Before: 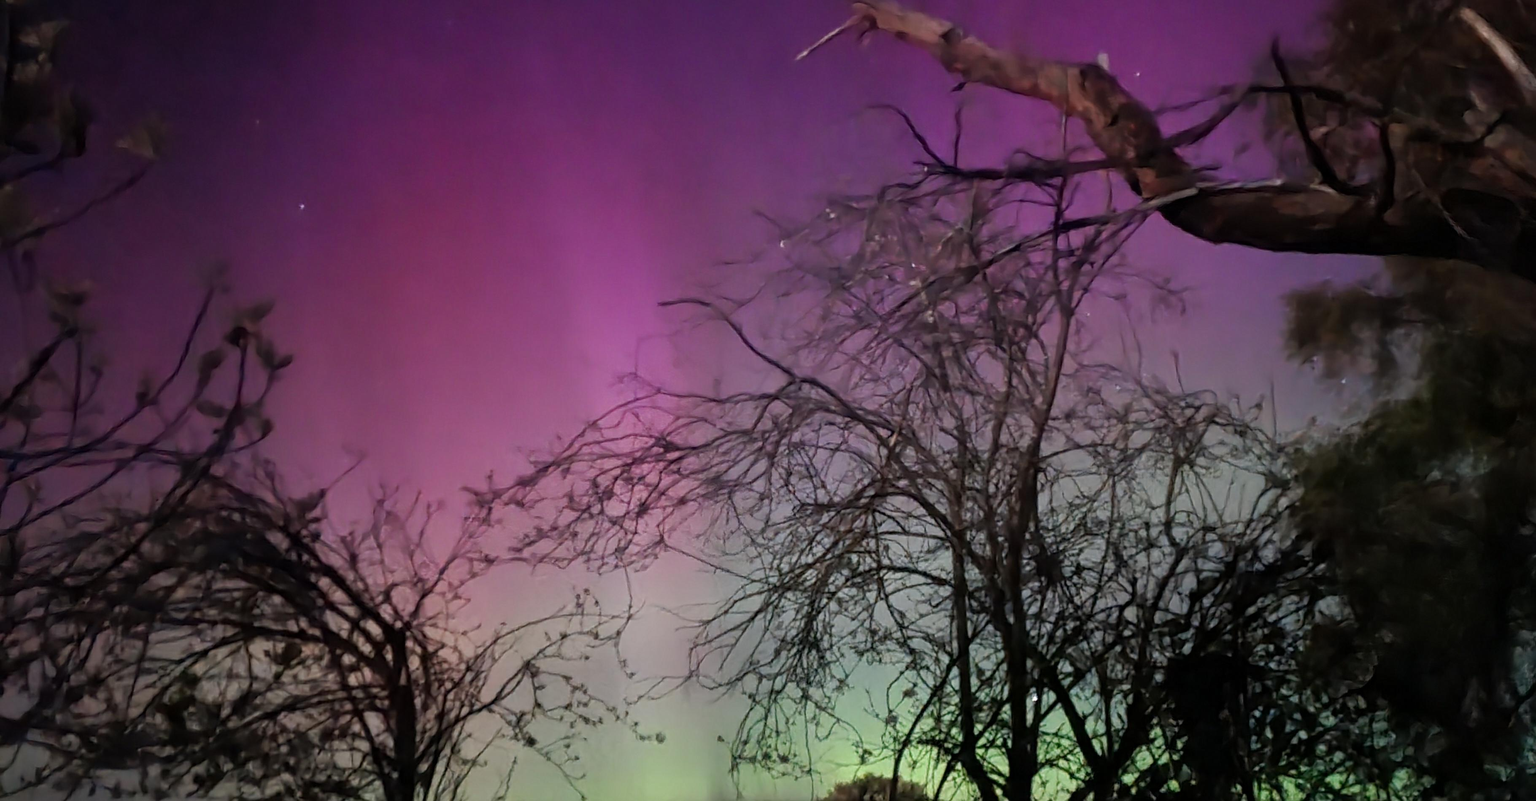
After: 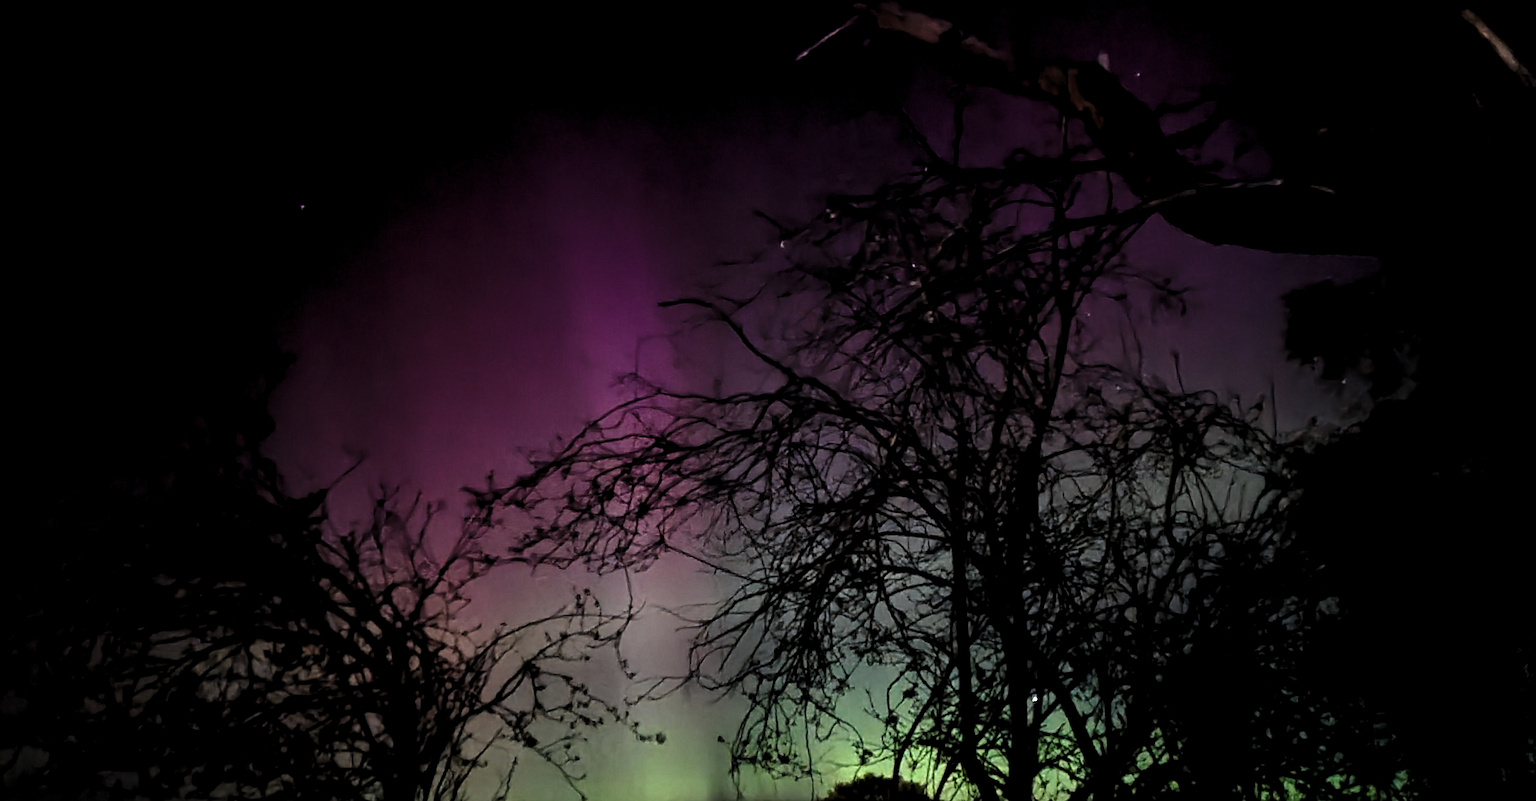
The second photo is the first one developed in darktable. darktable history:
levels: levels [0.129, 0.519, 0.867]
contrast brightness saturation: contrast 0.095, brightness -0.26, saturation 0.147
